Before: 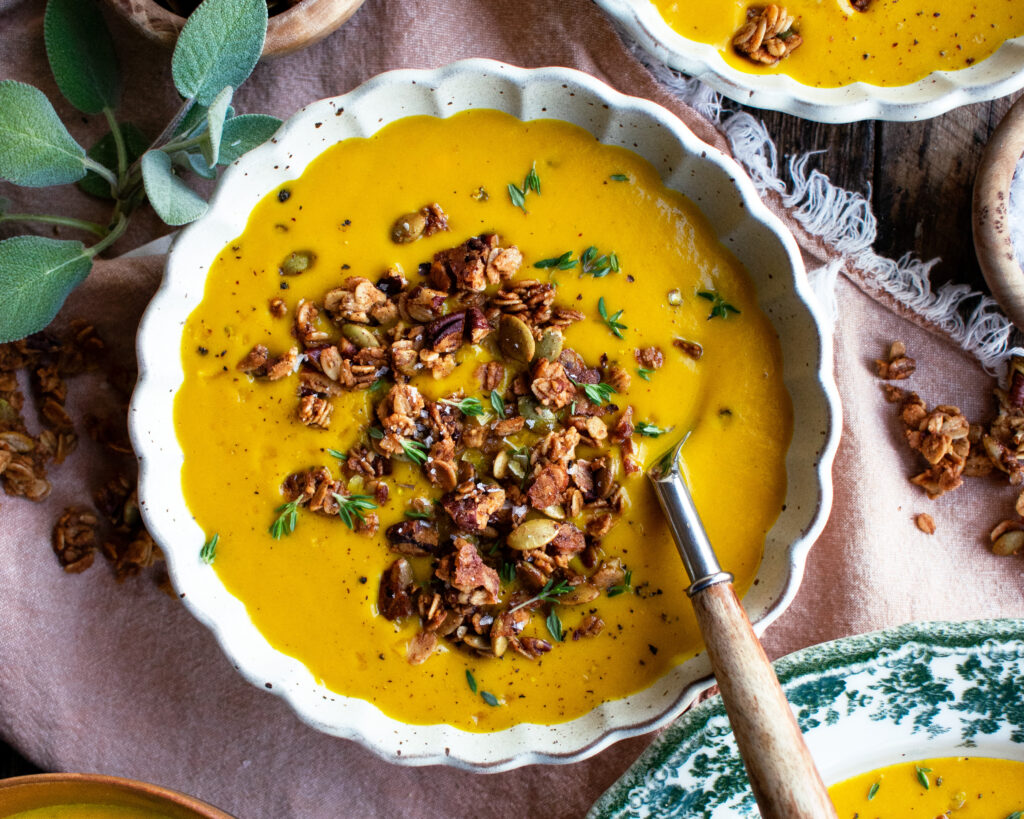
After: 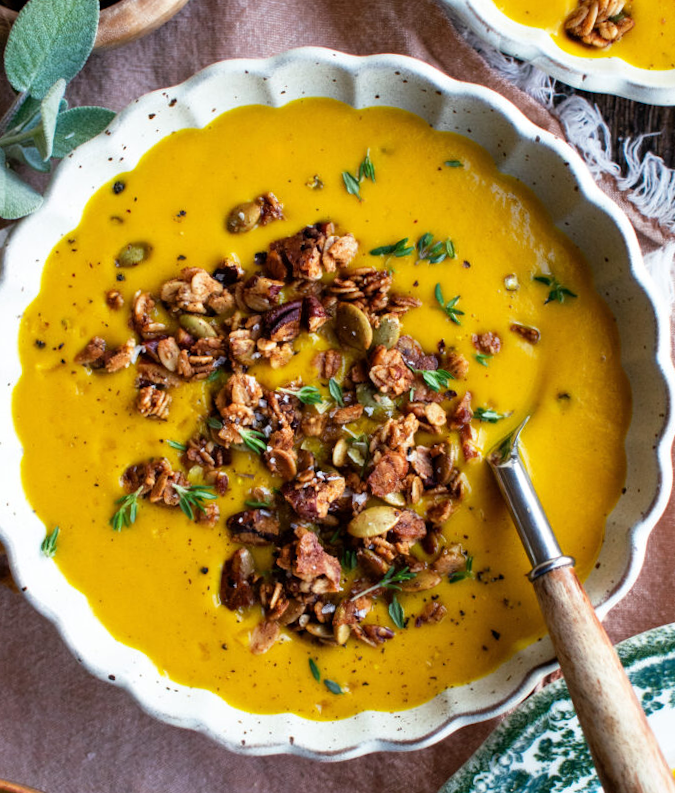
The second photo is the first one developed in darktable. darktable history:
rotate and perspective: rotation -1°, crop left 0.011, crop right 0.989, crop top 0.025, crop bottom 0.975
crop and rotate: left 15.546%, right 17.787%
